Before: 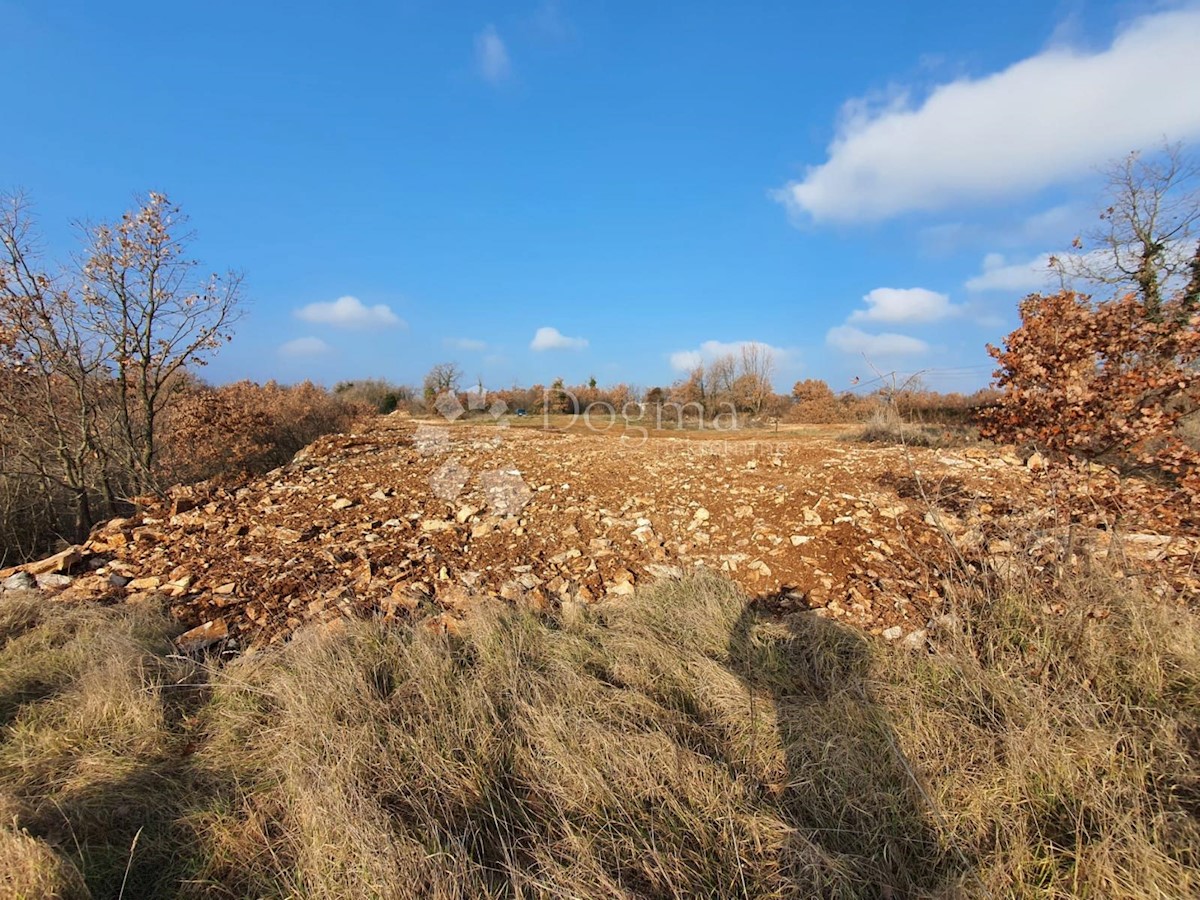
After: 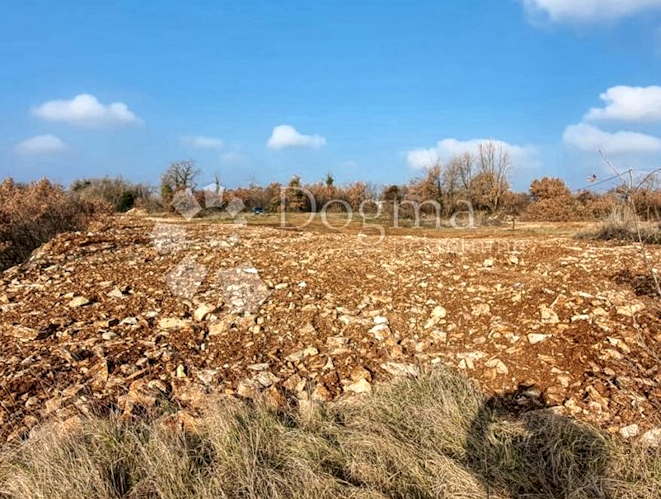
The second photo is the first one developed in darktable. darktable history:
local contrast: highlights 100%, shadows 98%, detail 199%, midtone range 0.2
crop and rotate: left 21.954%, top 22.538%, right 22.922%, bottom 21.969%
